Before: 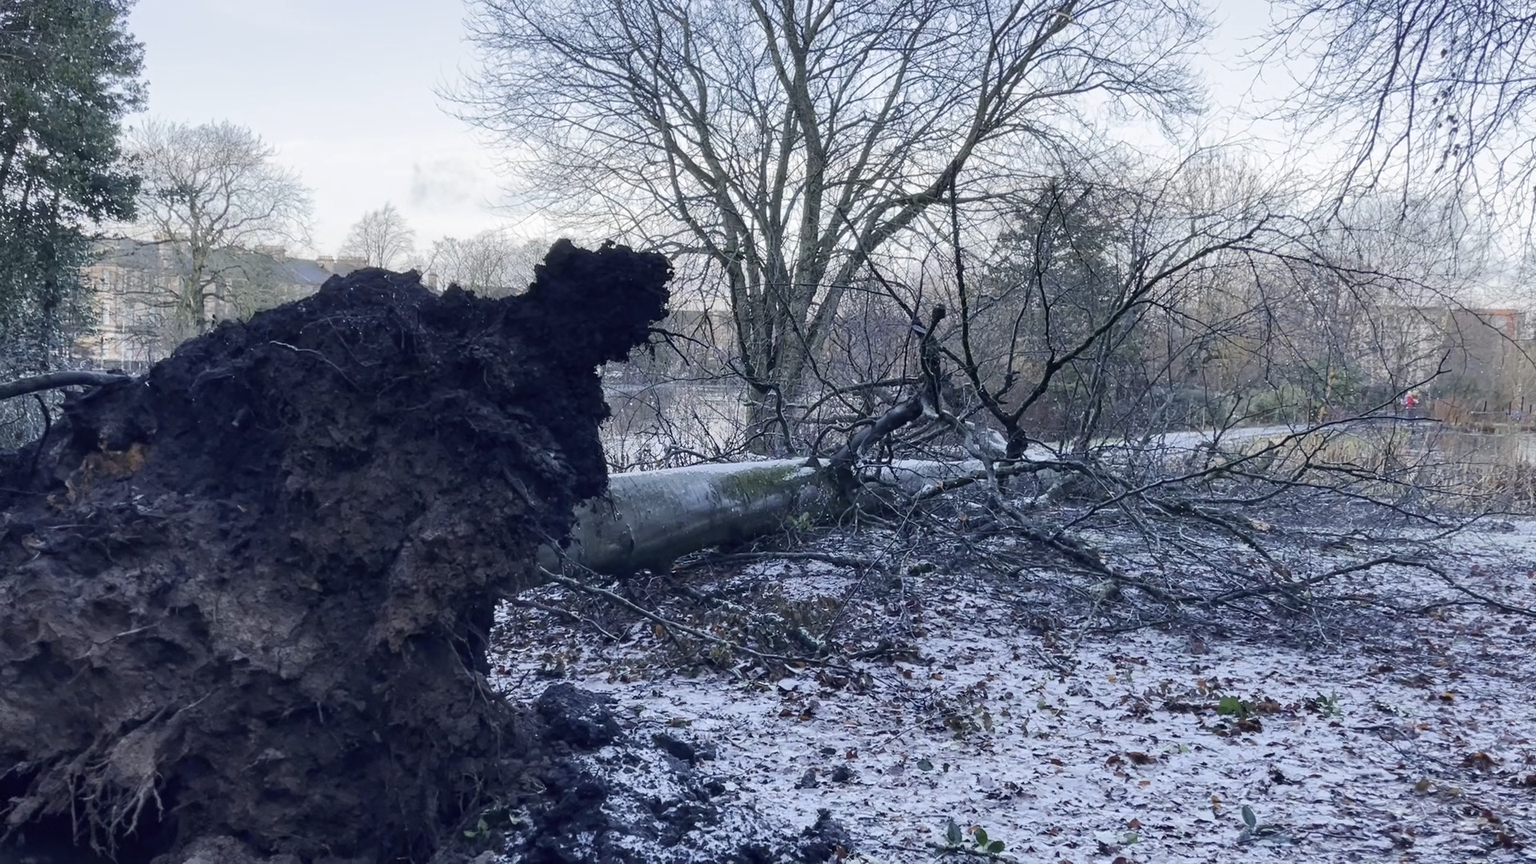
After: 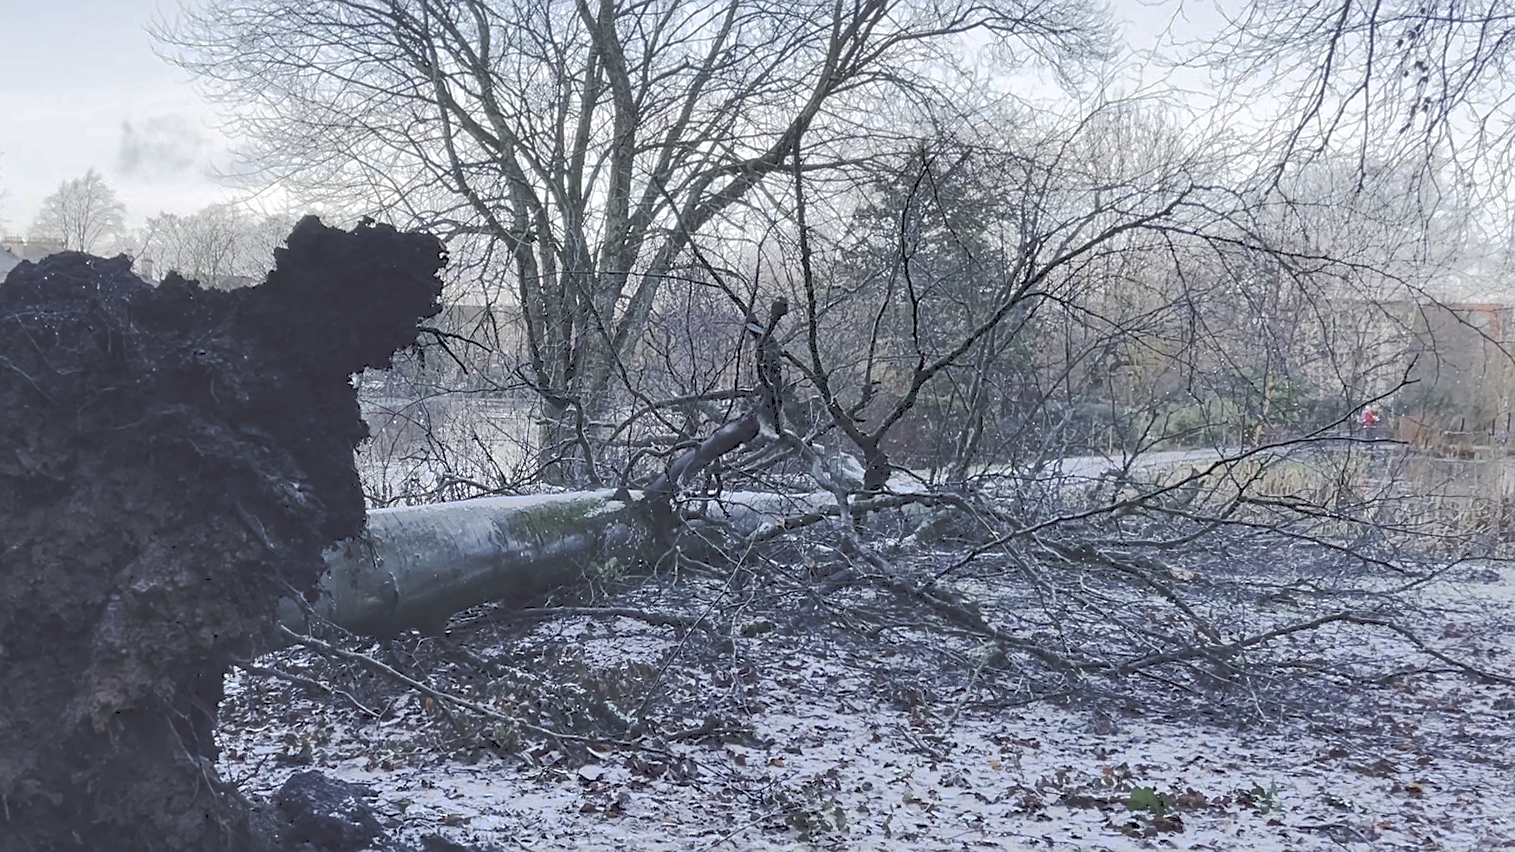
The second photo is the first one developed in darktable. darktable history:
sharpen: radius 1.873, amount 0.407, threshold 1.219
tone curve: curves: ch0 [(0, 0) (0.003, 0.217) (0.011, 0.217) (0.025, 0.229) (0.044, 0.243) (0.069, 0.253) (0.1, 0.265) (0.136, 0.281) (0.177, 0.305) (0.224, 0.331) (0.277, 0.369) (0.335, 0.415) (0.399, 0.472) (0.468, 0.543) (0.543, 0.609) (0.623, 0.676) (0.709, 0.734) (0.801, 0.798) (0.898, 0.849) (1, 1)], preserve colors none
contrast equalizer: octaves 7, y [[0.627 ×6], [0.563 ×6], [0 ×6], [0 ×6], [0 ×6]], mix 0.153
crop and rotate: left 20.561%, top 7.769%, right 0.492%, bottom 13.311%
levels: levels [0, 0.51, 1]
